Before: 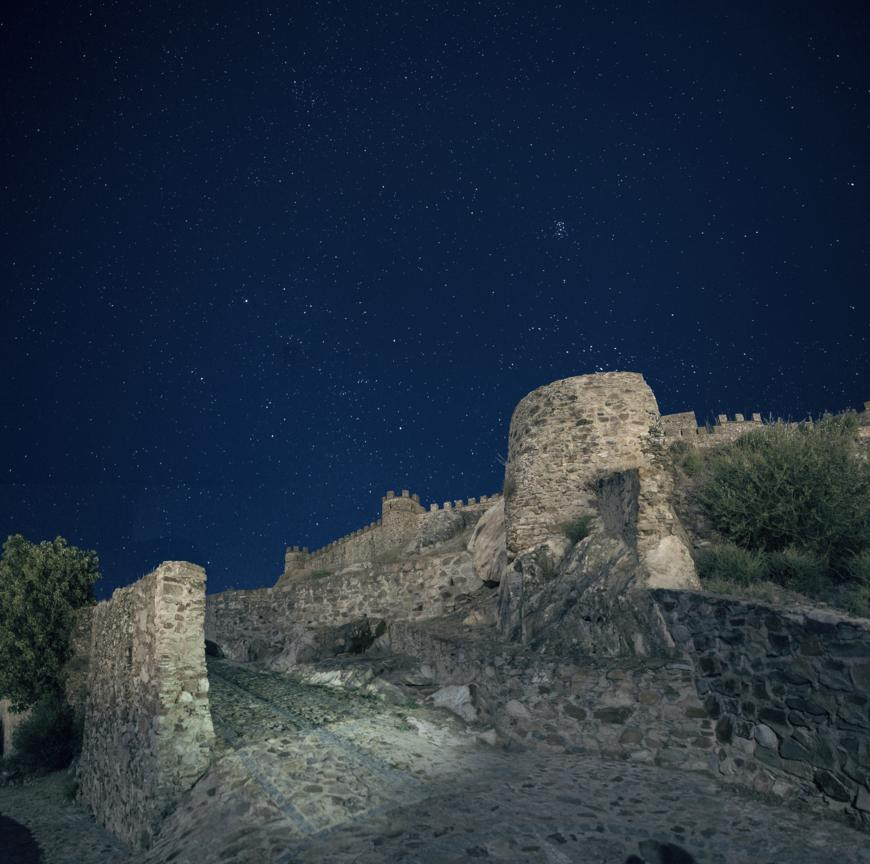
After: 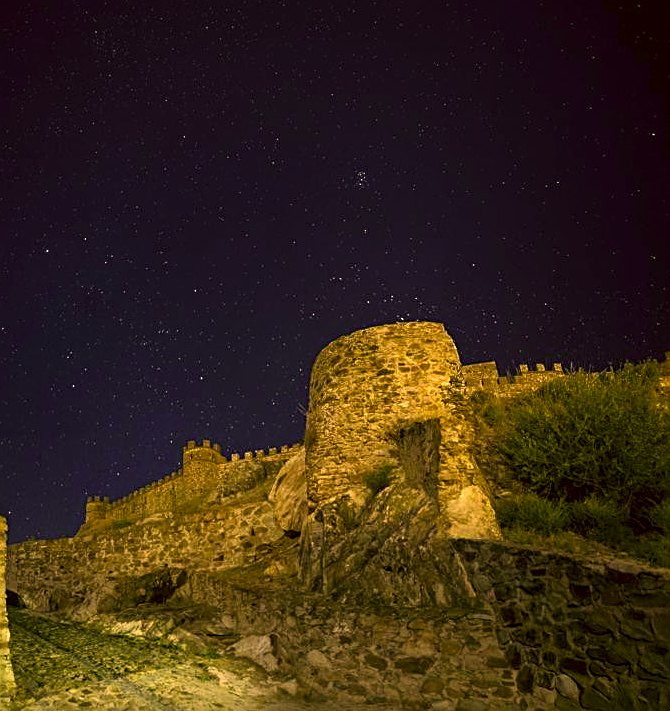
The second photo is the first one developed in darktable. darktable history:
shadows and highlights: shadows -41.85, highlights 62.96, soften with gaussian
sharpen: on, module defaults
local contrast: highlights 127%, shadows 136%, detail 139%, midtone range 0.258
color correction: highlights a* 10.5, highlights b* 29.96, shadows a* 2.59, shadows b* 17.14, saturation 1.73
crop: left 22.926%, top 5.901%, bottom 11.74%
exposure: compensate exposure bias true, compensate highlight preservation false
